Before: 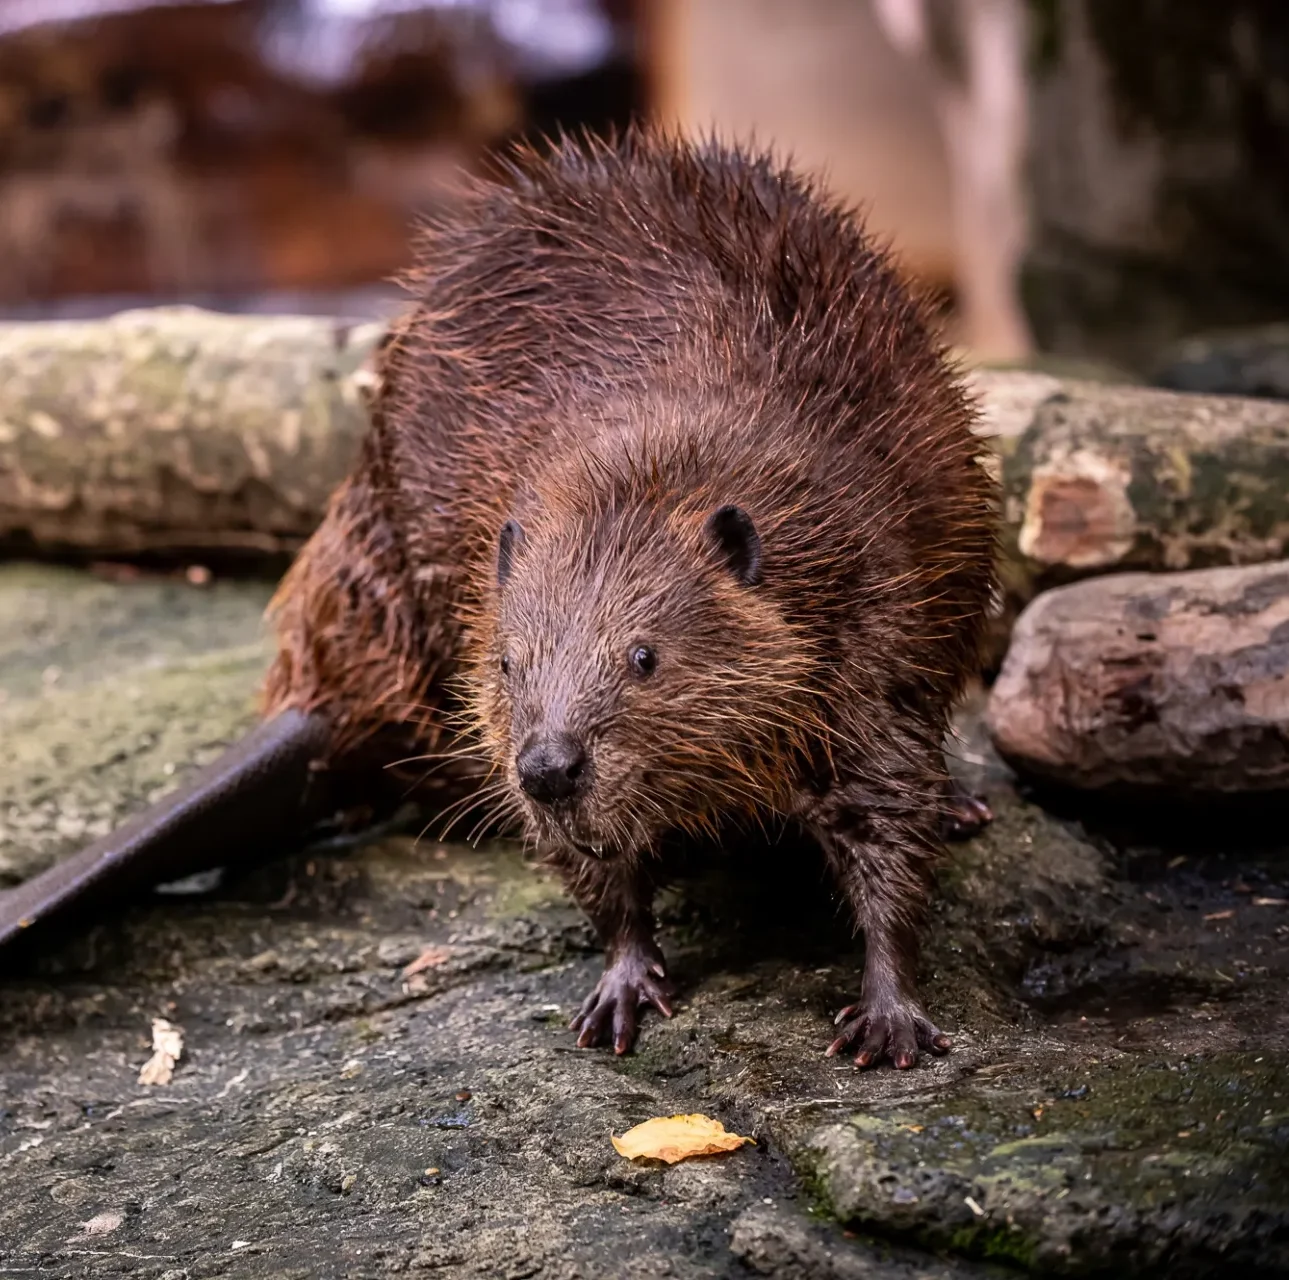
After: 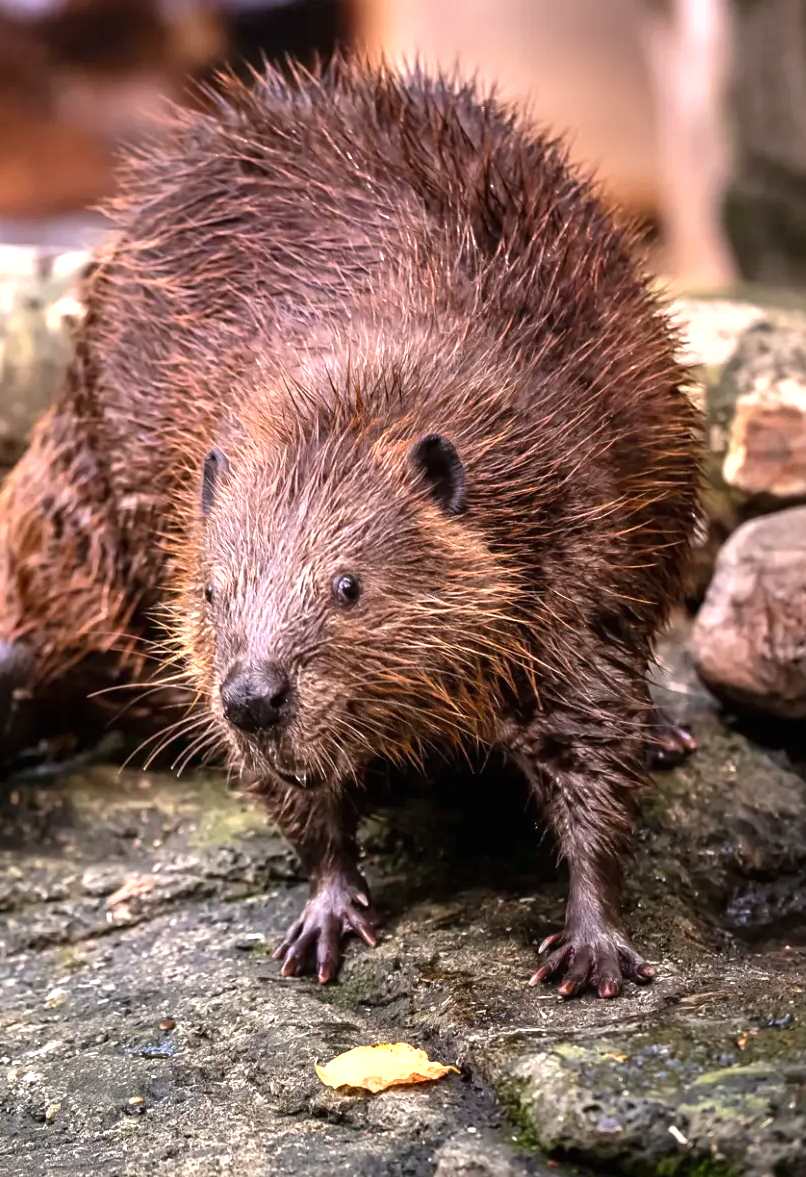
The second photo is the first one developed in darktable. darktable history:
crop and rotate: left 23.014%, top 5.621%, right 14.425%, bottom 2.363%
exposure: black level correction 0, exposure 0.897 EV, compensate exposure bias true, compensate highlight preservation false
shadows and highlights: shadows 8.82, white point adjustment 1.1, highlights -39.55
